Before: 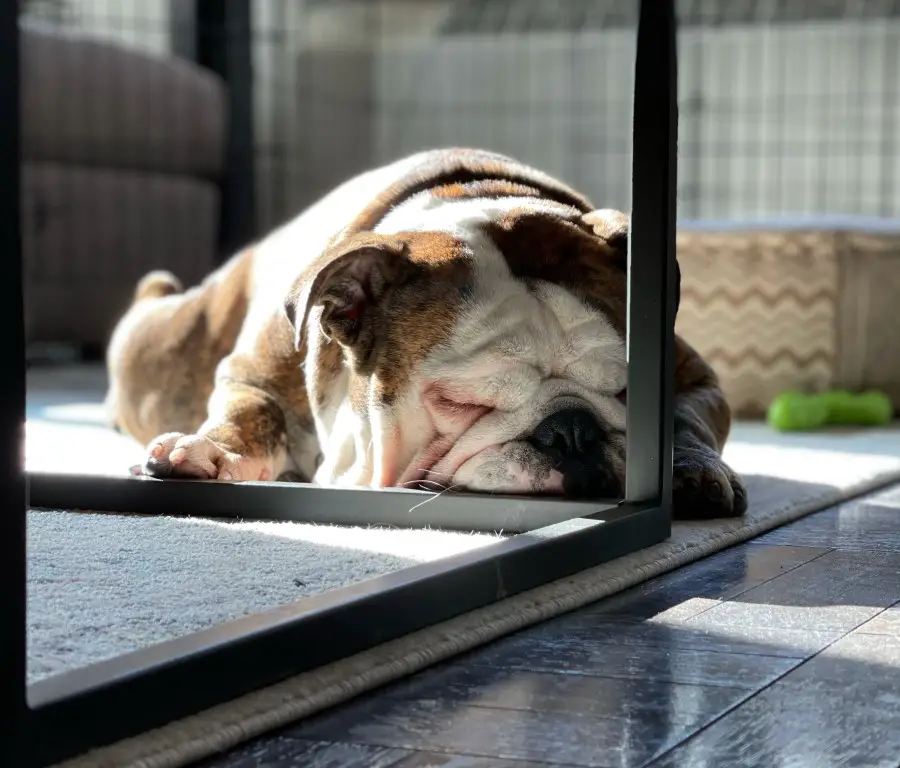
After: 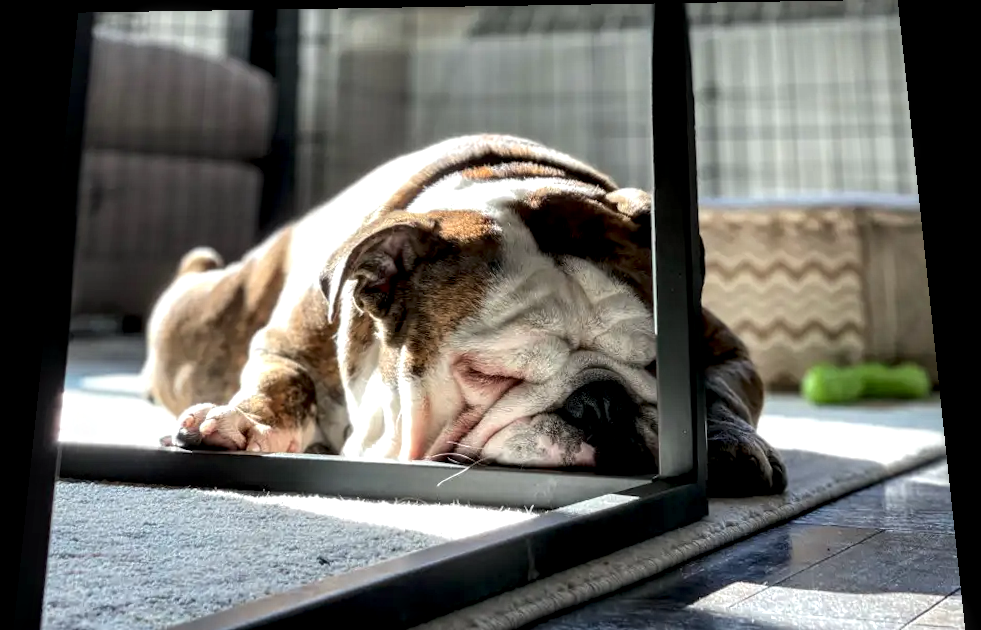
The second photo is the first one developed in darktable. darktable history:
rotate and perspective: rotation 0.128°, lens shift (vertical) -0.181, lens shift (horizontal) -0.044, shear 0.001, automatic cropping off
crop: bottom 19.644%
tone equalizer: on, module defaults
local contrast: highlights 60%, shadows 60%, detail 160%
